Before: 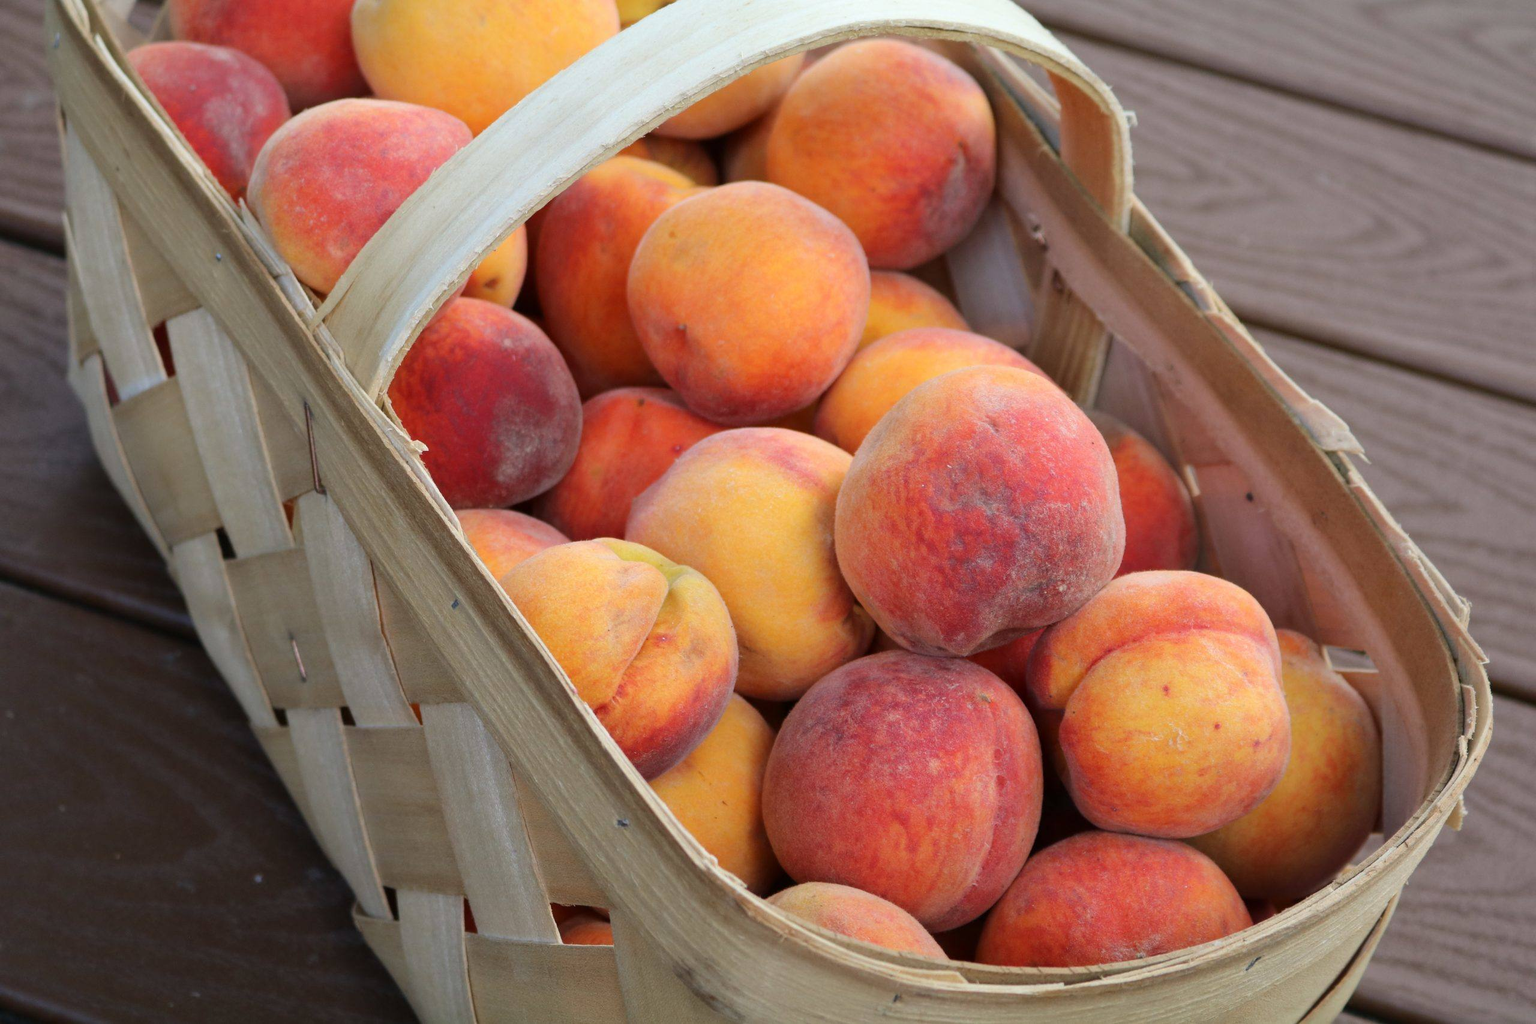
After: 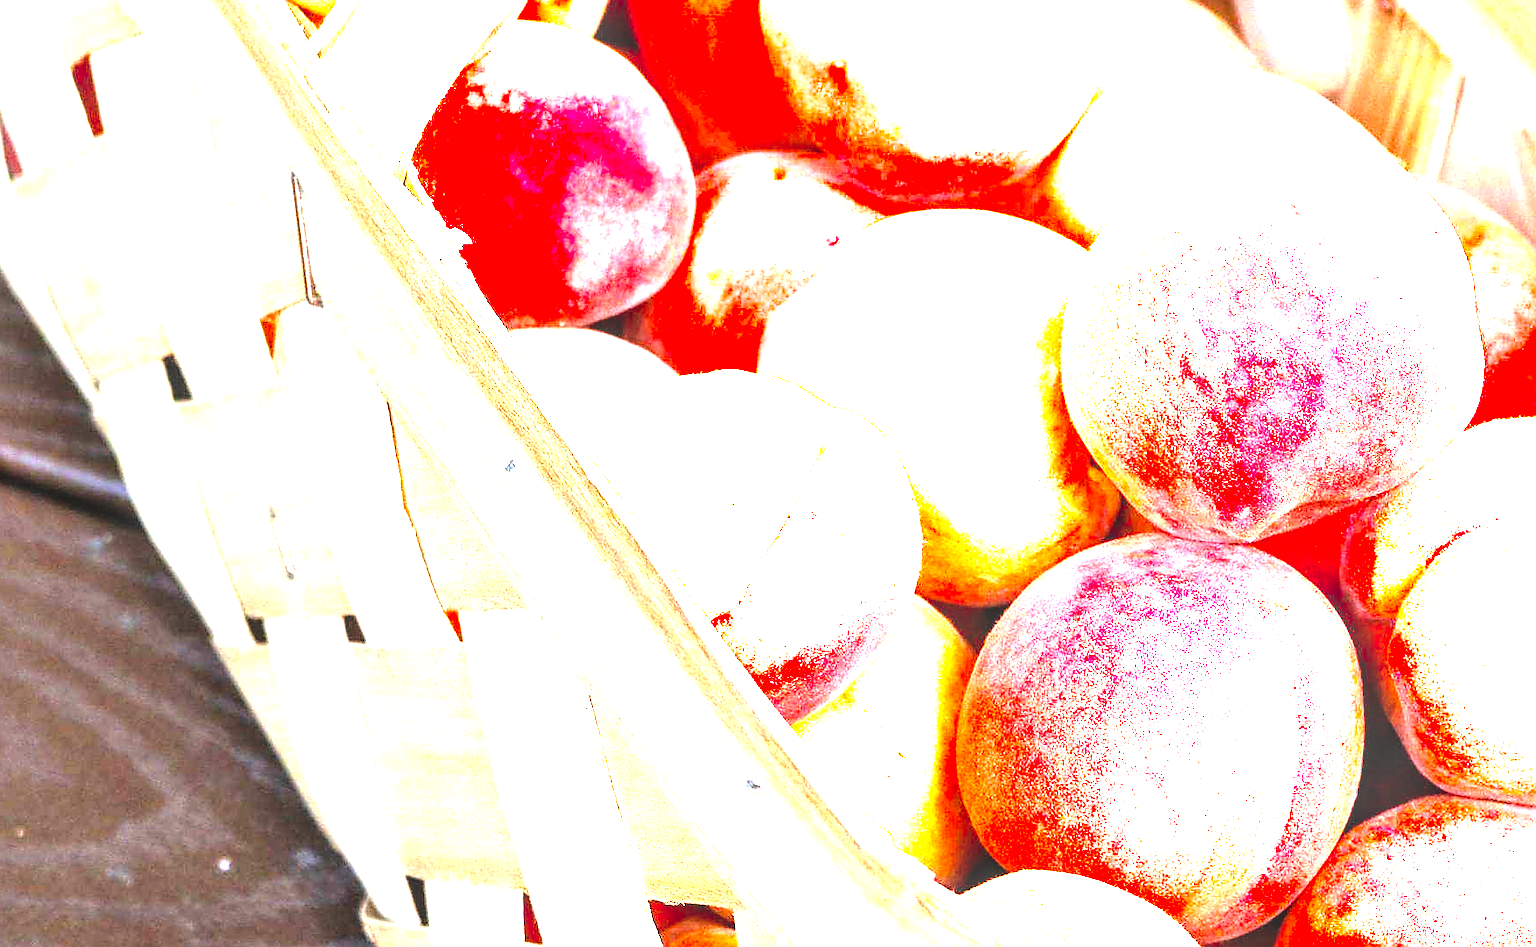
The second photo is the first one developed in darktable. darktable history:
sharpen: radius 1.413, amount 1.259, threshold 0.638
exposure: black level correction 0, exposure 1.405 EV, compensate highlight preservation false
levels: levels [0, 0.281, 0.562]
local contrast: on, module defaults
crop: left 6.758%, top 27.698%, right 24.344%, bottom 8.506%
tone equalizer: edges refinement/feathering 500, mask exposure compensation -1.57 EV, preserve details no
filmic rgb: black relative exposure -11.97 EV, white relative exposure 2.8 EV, target black luminance 0%, hardness 8.03, latitude 69.93%, contrast 1.139, highlights saturation mix 10.78%, shadows ↔ highlights balance -0.388%, color science v4 (2020)
